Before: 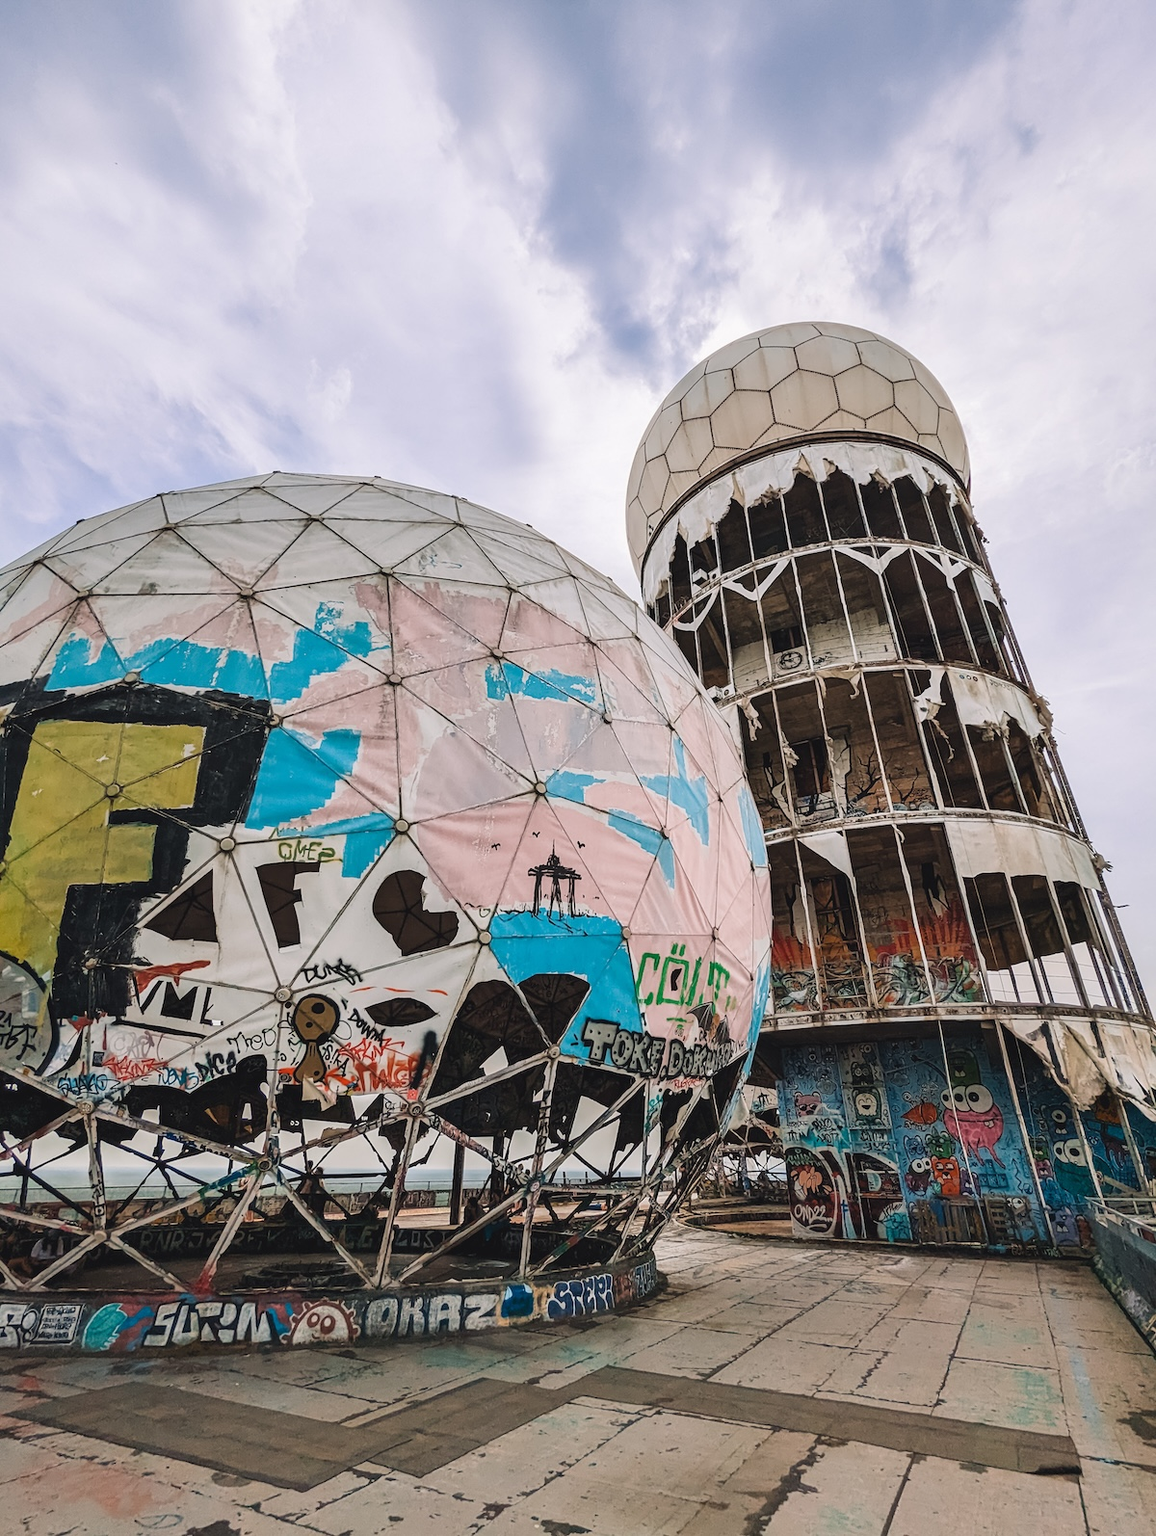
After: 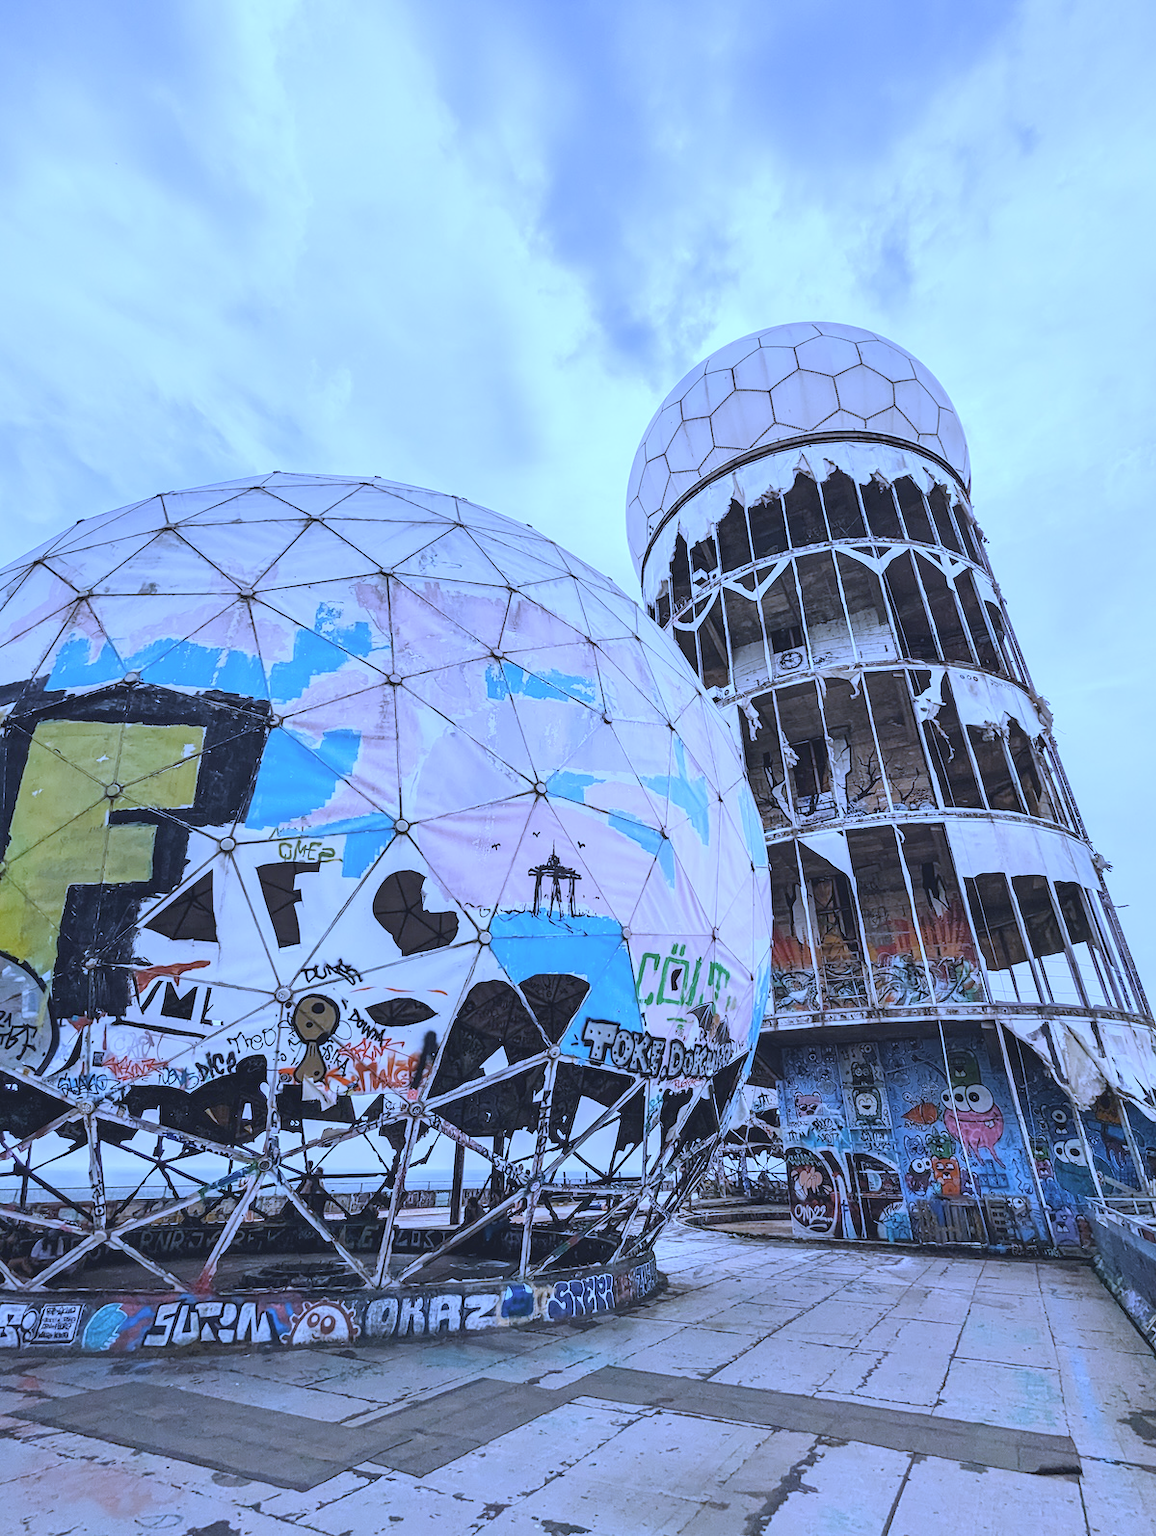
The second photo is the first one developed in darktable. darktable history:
white balance: red 0.766, blue 1.537
contrast brightness saturation: brightness 0.15
